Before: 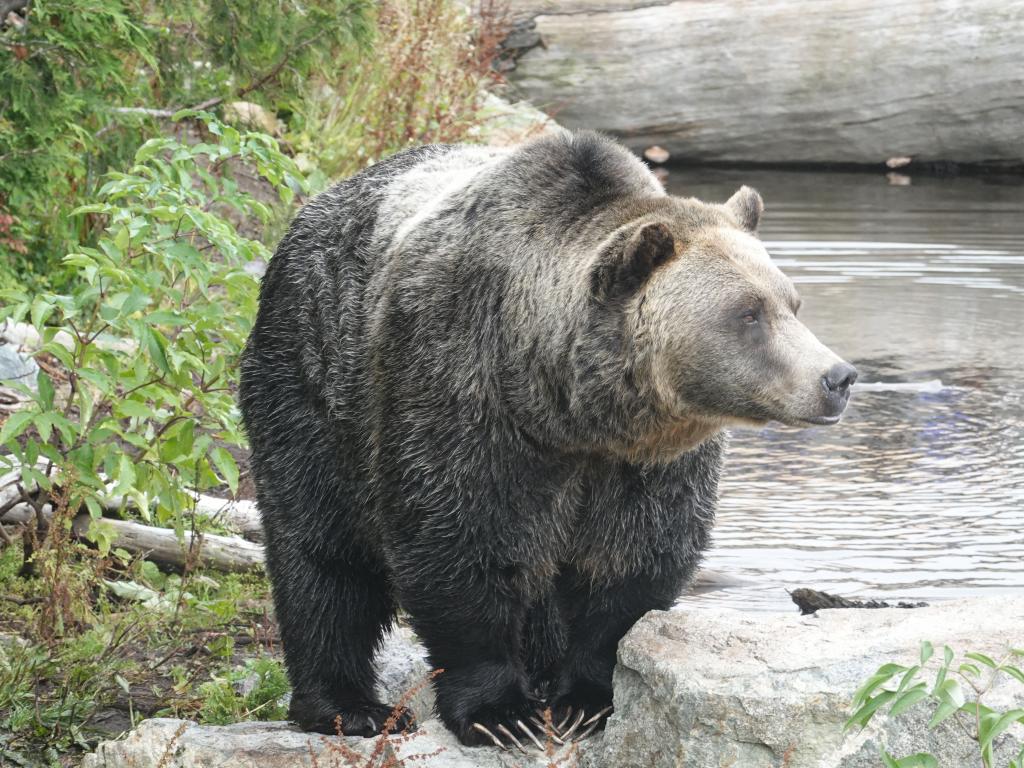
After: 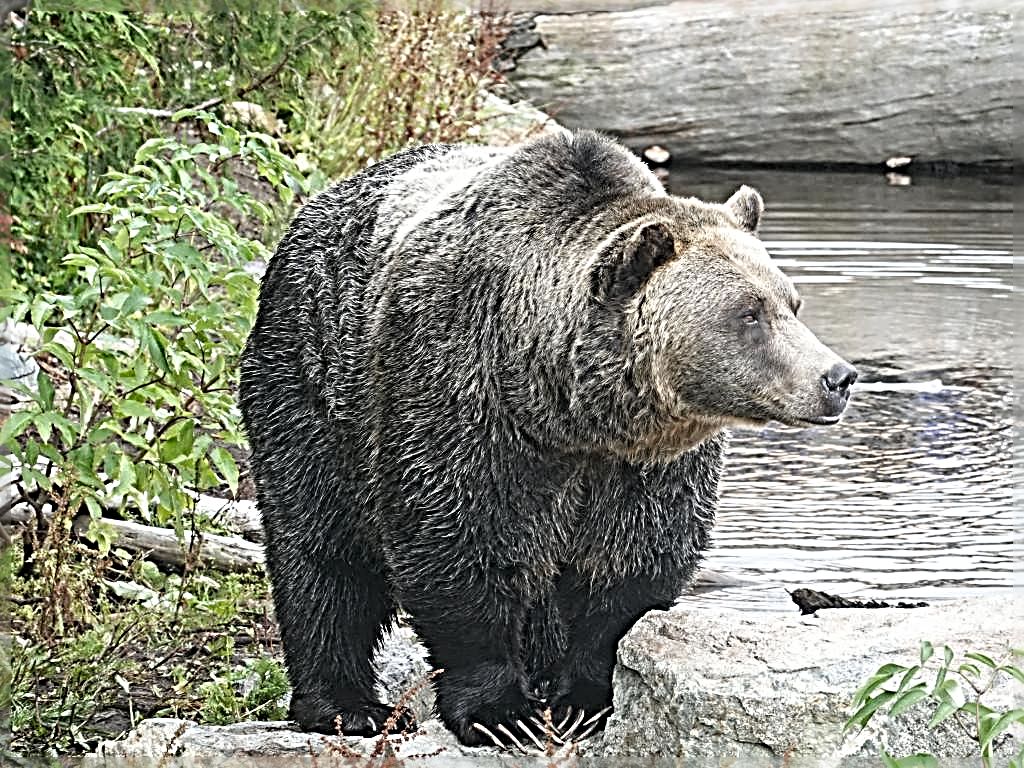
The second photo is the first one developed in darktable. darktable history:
sharpen: radius 4.015, amount 1.997
